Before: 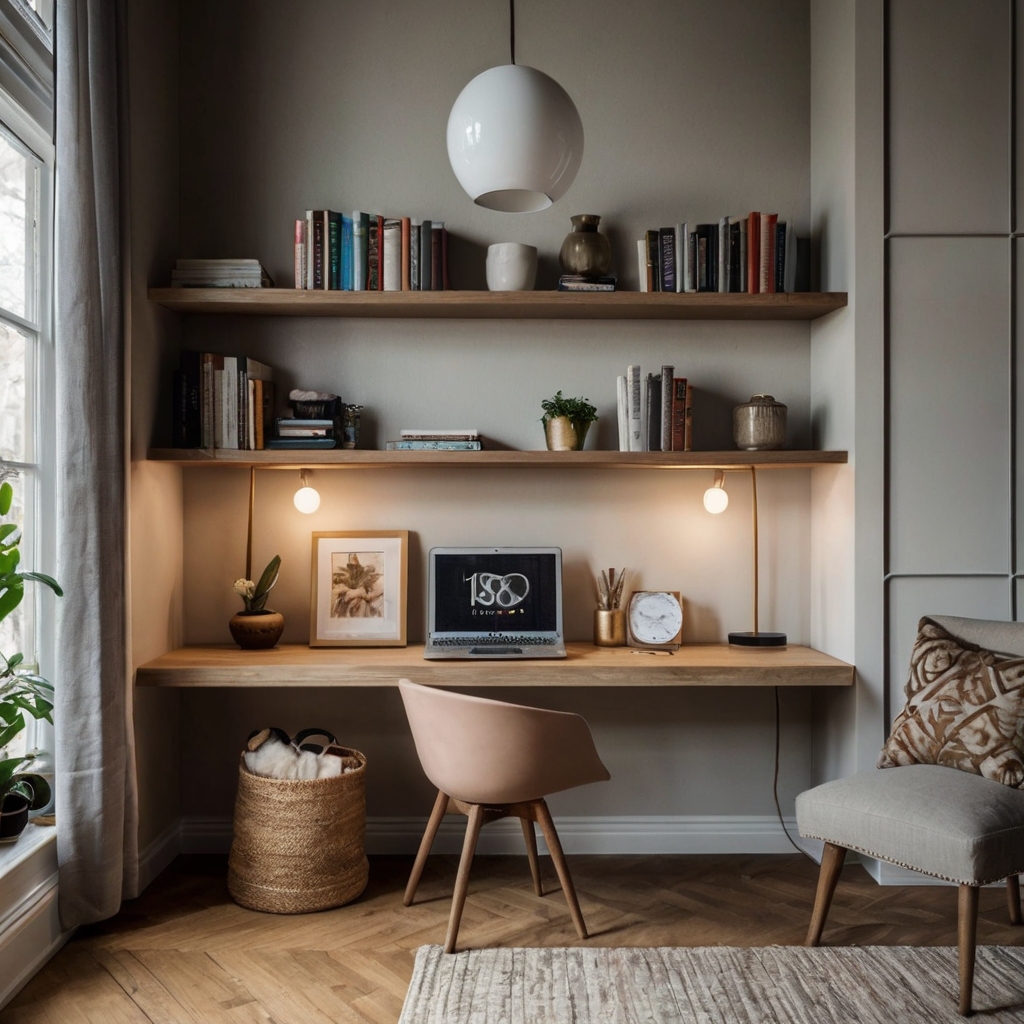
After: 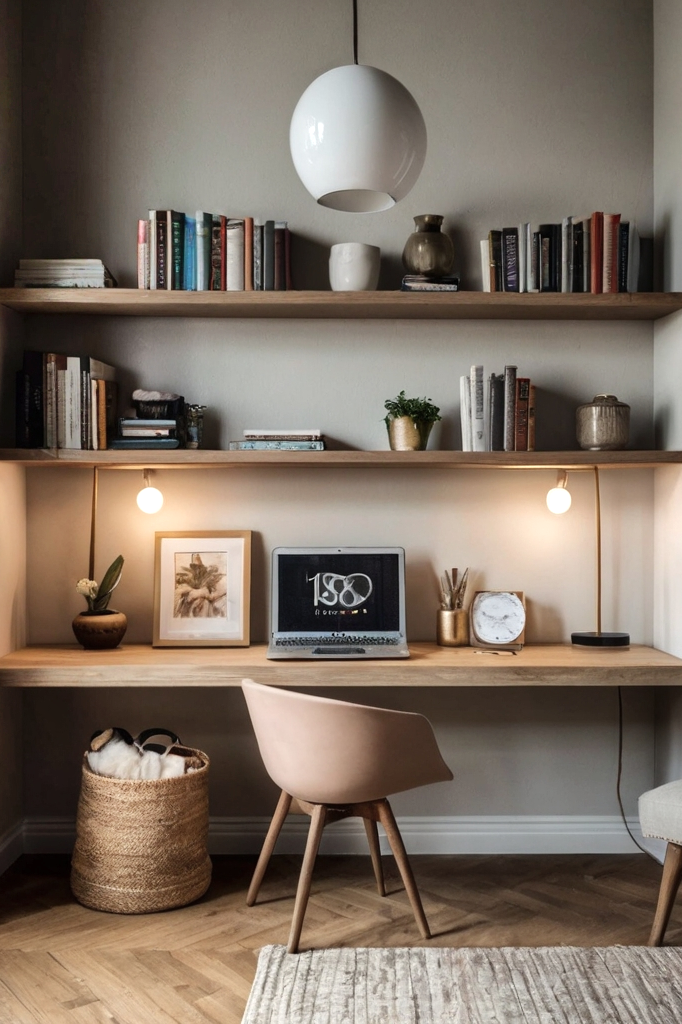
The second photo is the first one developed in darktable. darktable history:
crop: left 15.419%, right 17.914%
shadows and highlights: radius 110.86, shadows 51.09, white point adjustment 9.16, highlights -4.17, highlights color adjustment 32.2%, soften with gaussian
contrast brightness saturation: saturation -0.05
